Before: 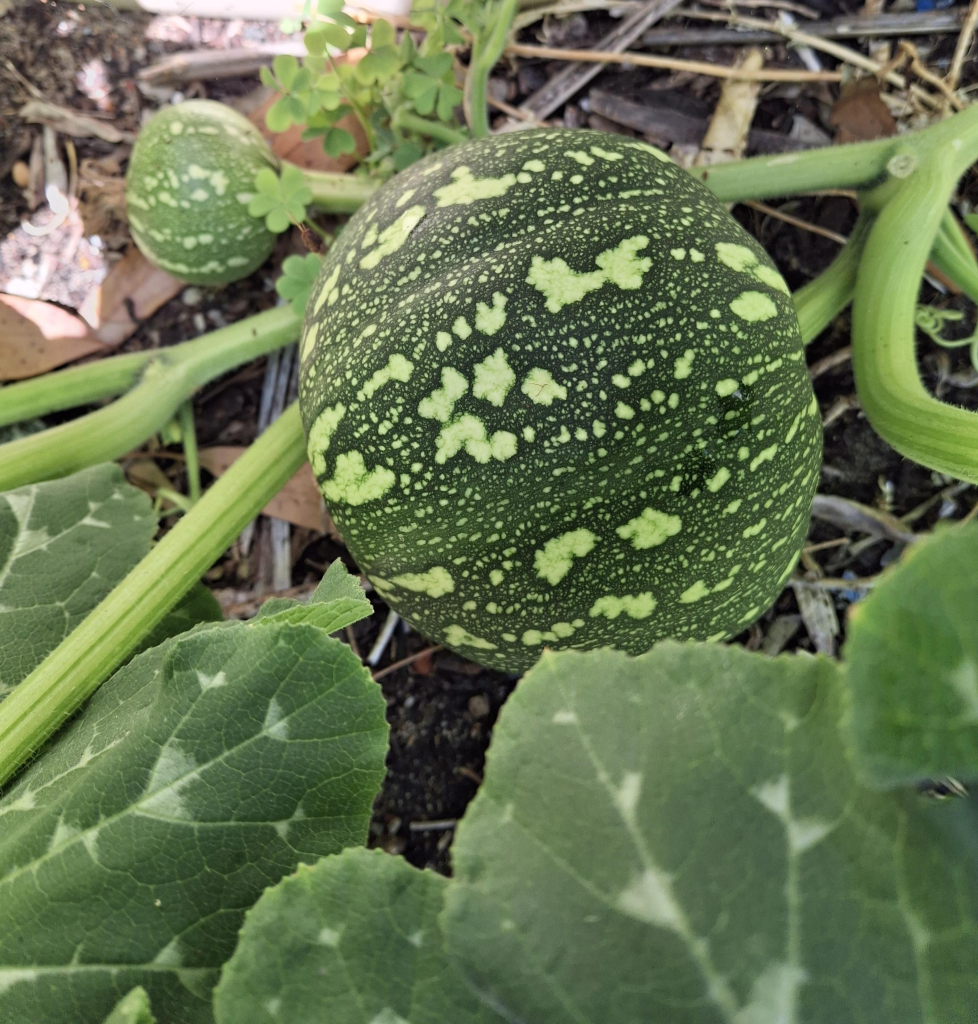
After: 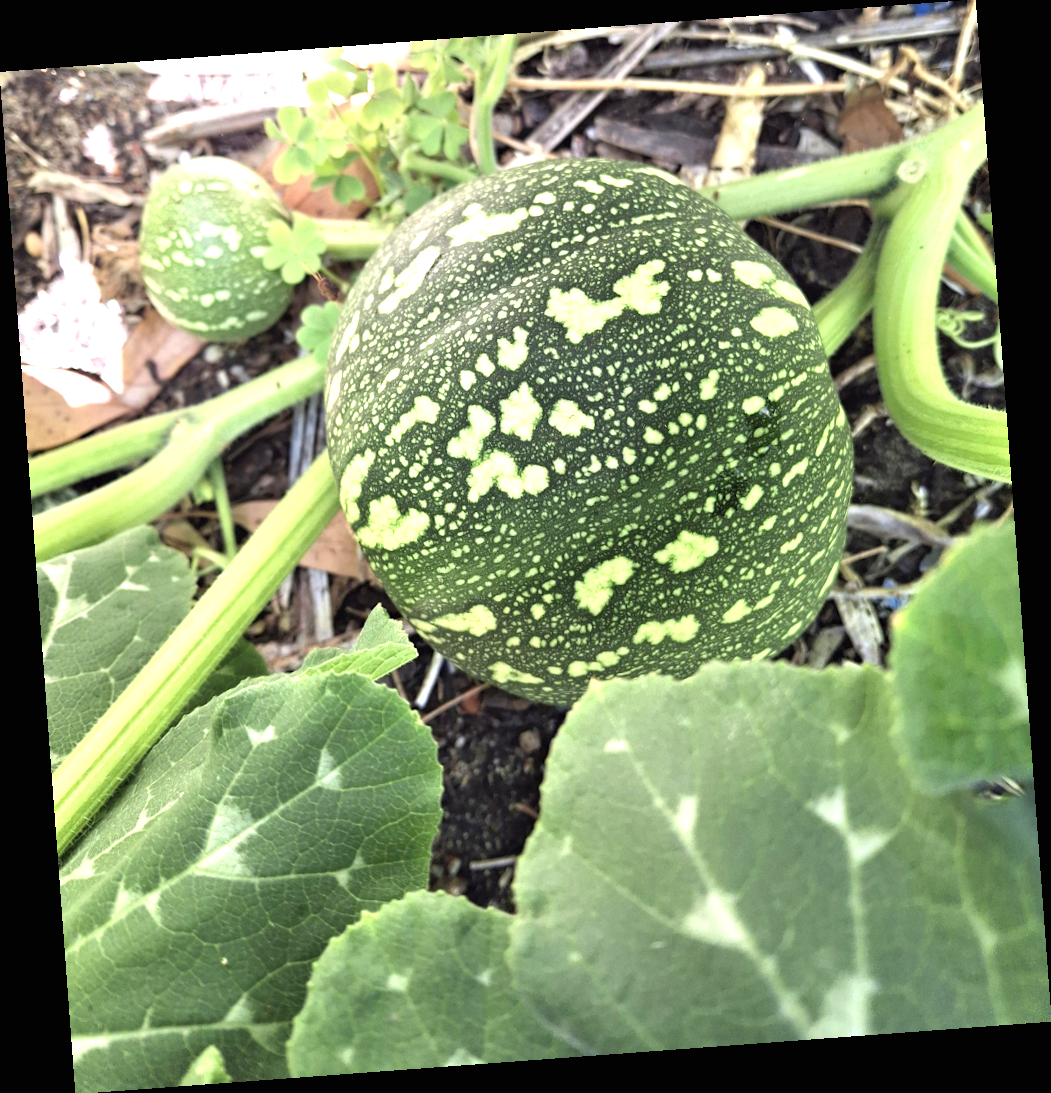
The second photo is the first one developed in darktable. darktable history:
contrast brightness saturation: contrast 0.01, saturation -0.05
exposure: black level correction 0, exposure 1.2 EV, compensate exposure bias true, compensate highlight preservation false
rotate and perspective: rotation -4.25°, automatic cropping off
